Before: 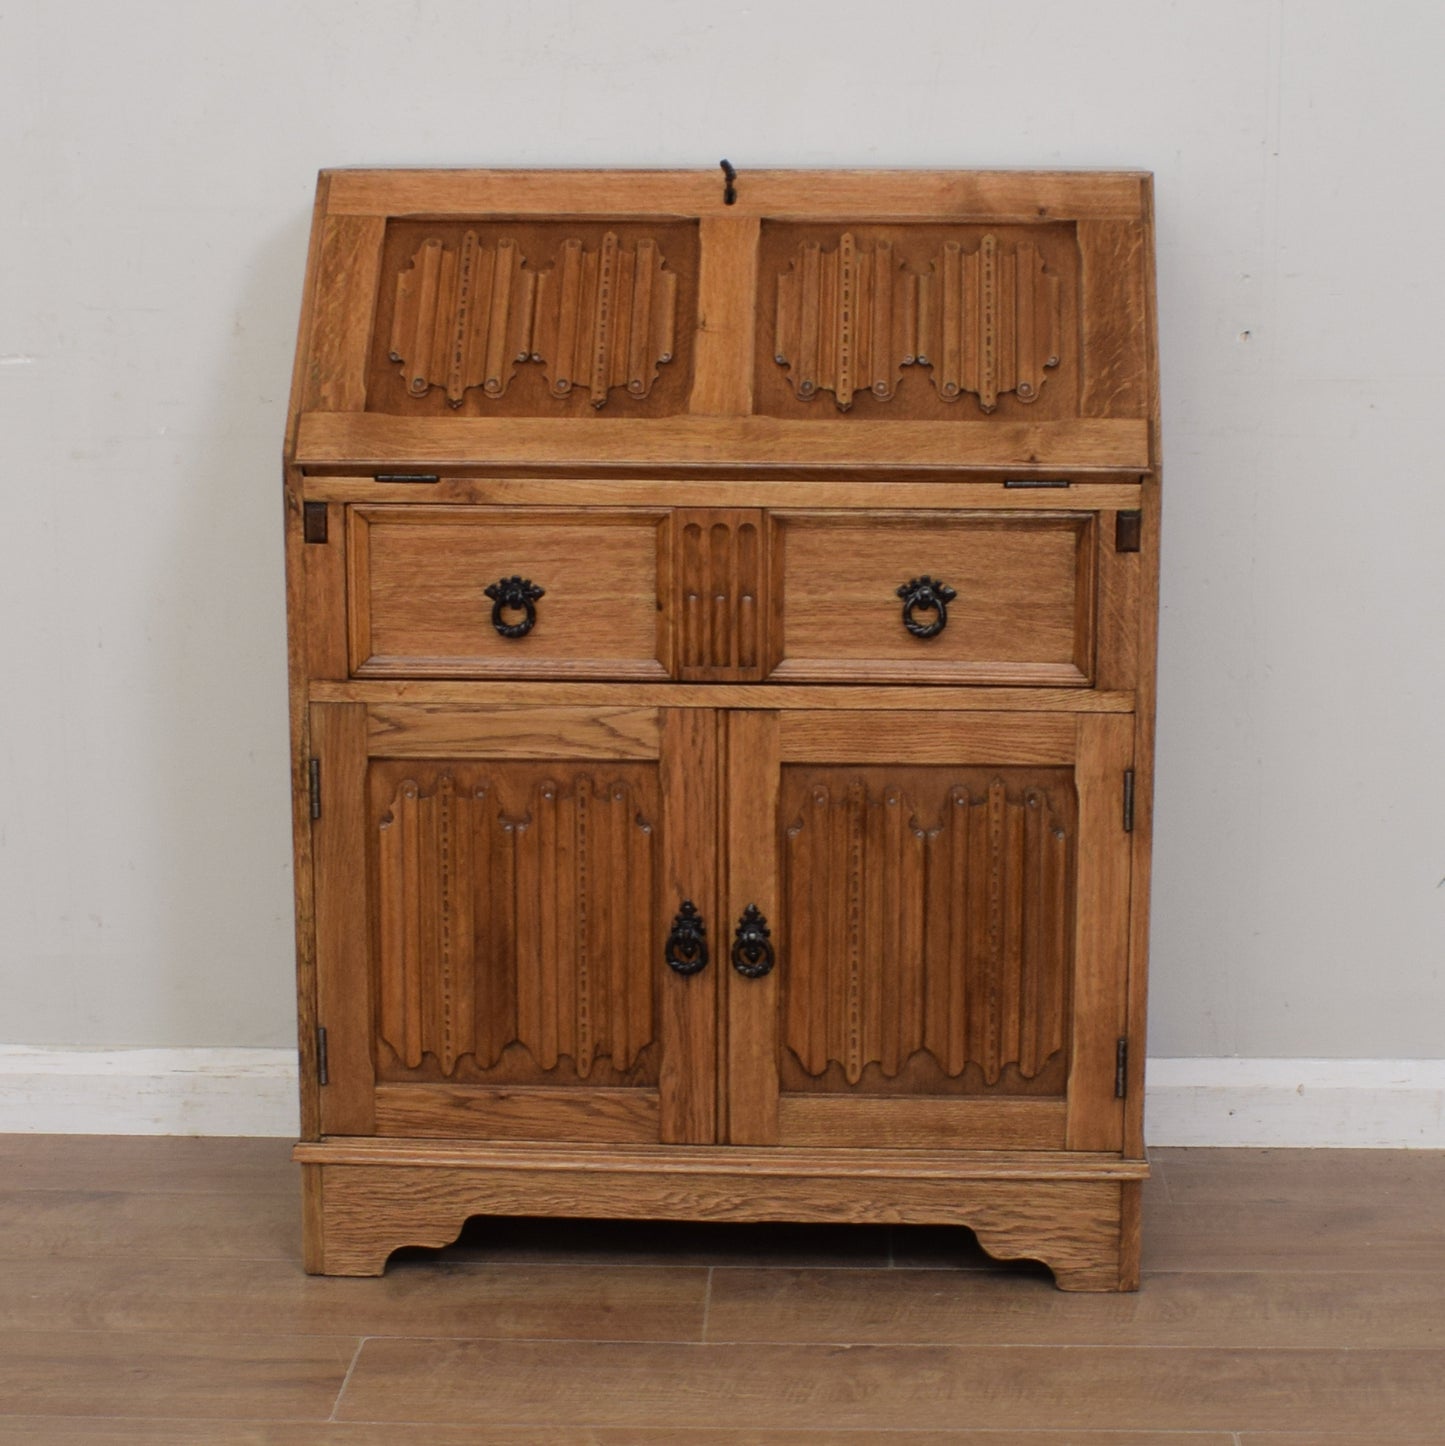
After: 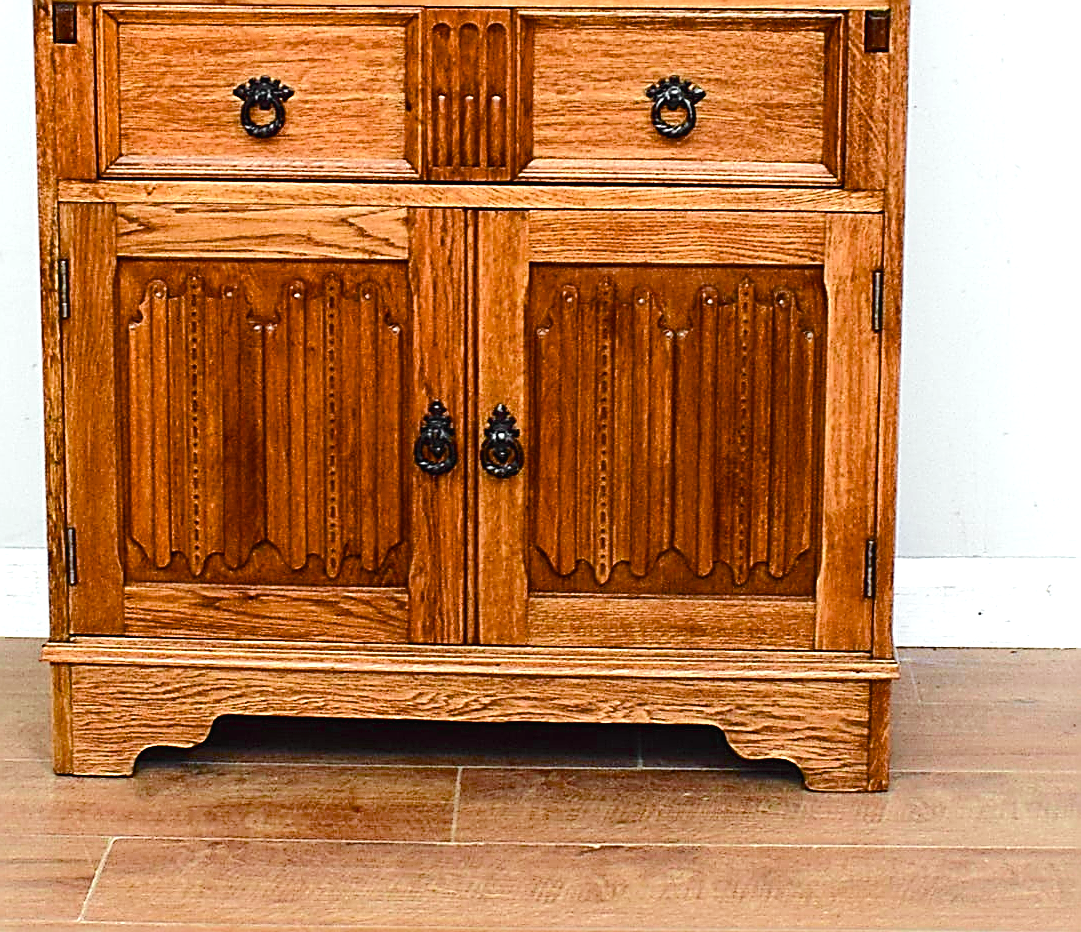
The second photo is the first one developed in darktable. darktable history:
tone curve: curves: ch0 [(0, 0.015) (0.037, 0.032) (0.131, 0.113) (0.275, 0.26) (0.497, 0.531) (0.617, 0.663) (0.704, 0.748) (0.813, 0.842) (0.911, 0.931) (0.997, 1)]; ch1 [(0, 0) (0.301, 0.3) (0.444, 0.438) (0.493, 0.494) (0.501, 0.499) (0.534, 0.543) (0.582, 0.605) (0.658, 0.687) (0.746, 0.79) (1, 1)]; ch2 [(0, 0) (0.246, 0.234) (0.36, 0.356) (0.415, 0.426) (0.476, 0.492) (0.502, 0.499) (0.525, 0.513) (0.533, 0.534) (0.586, 0.598) (0.634, 0.643) (0.706, 0.717) (0.853, 0.83) (1, 0.951)], color space Lab, independent channels, preserve colors none
color calibration: gray › normalize channels true, illuminant Planckian (black body), adaptation linear Bradford (ICC v4), x 0.36, y 0.366, temperature 4479.64 K, gamut compression 0.016
crop and rotate: left 17.378%, top 34.596%, right 7.784%, bottom 0.949%
sharpen: amount 1.992
color balance rgb: perceptual saturation grading › global saturation 34.821%, perceptual saturation grading › highlights -29.822%, perceptual saturation grading › shadows 36.15%, perceptual brilliance grading › highlights 2.928%, saturation formula JzAzBz (2021)
exposure: black level correction 0, exposure 1.2 EV, compensate exposure bias true, compensate highlight preservation false
